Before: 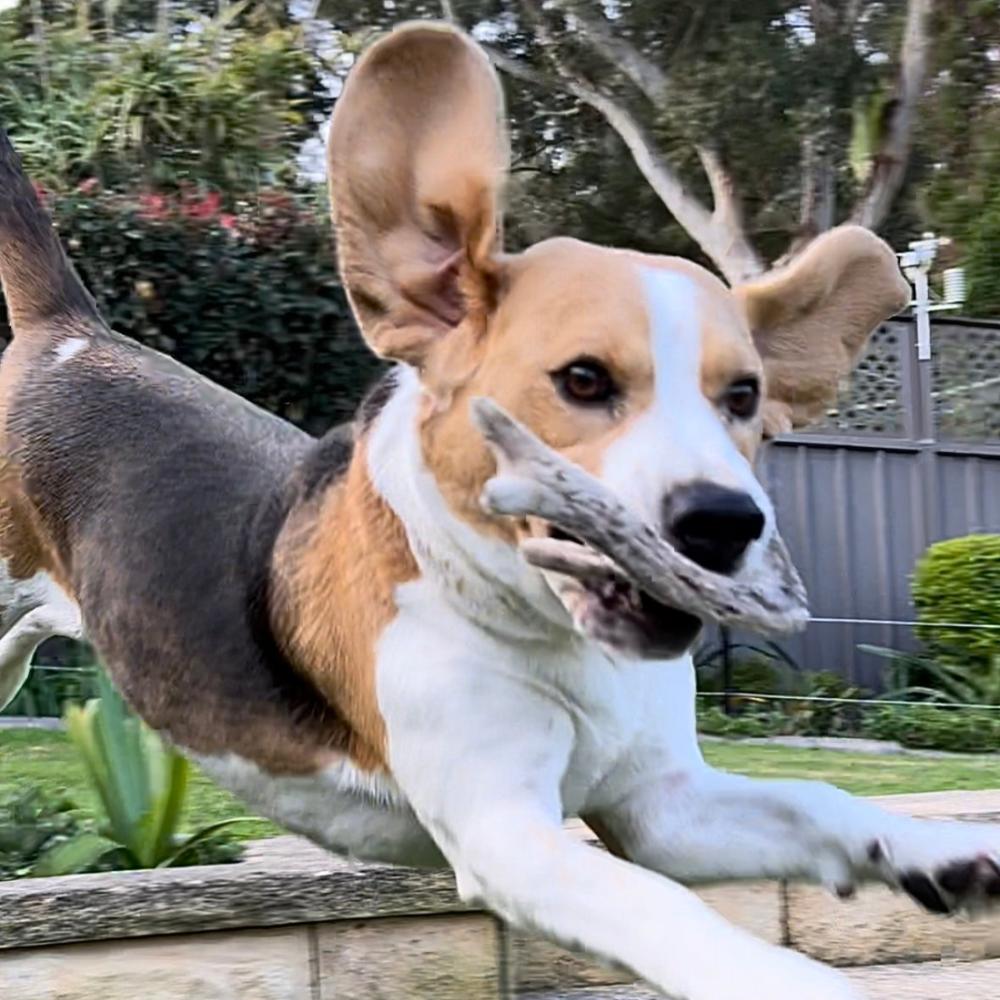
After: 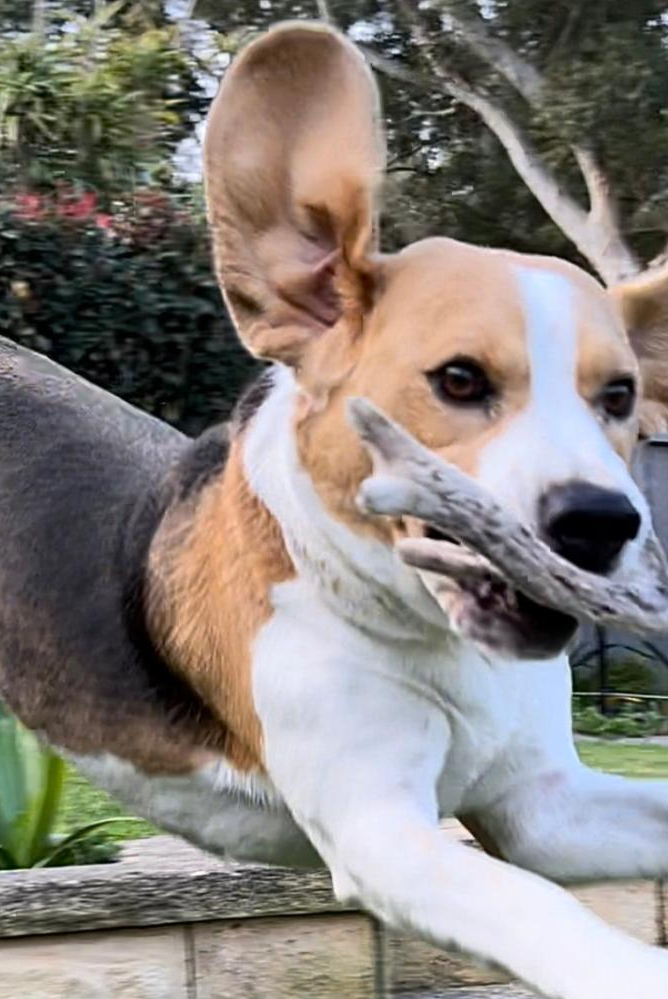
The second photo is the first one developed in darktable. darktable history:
crop and rotate: left 12.466%, right 20.698%
